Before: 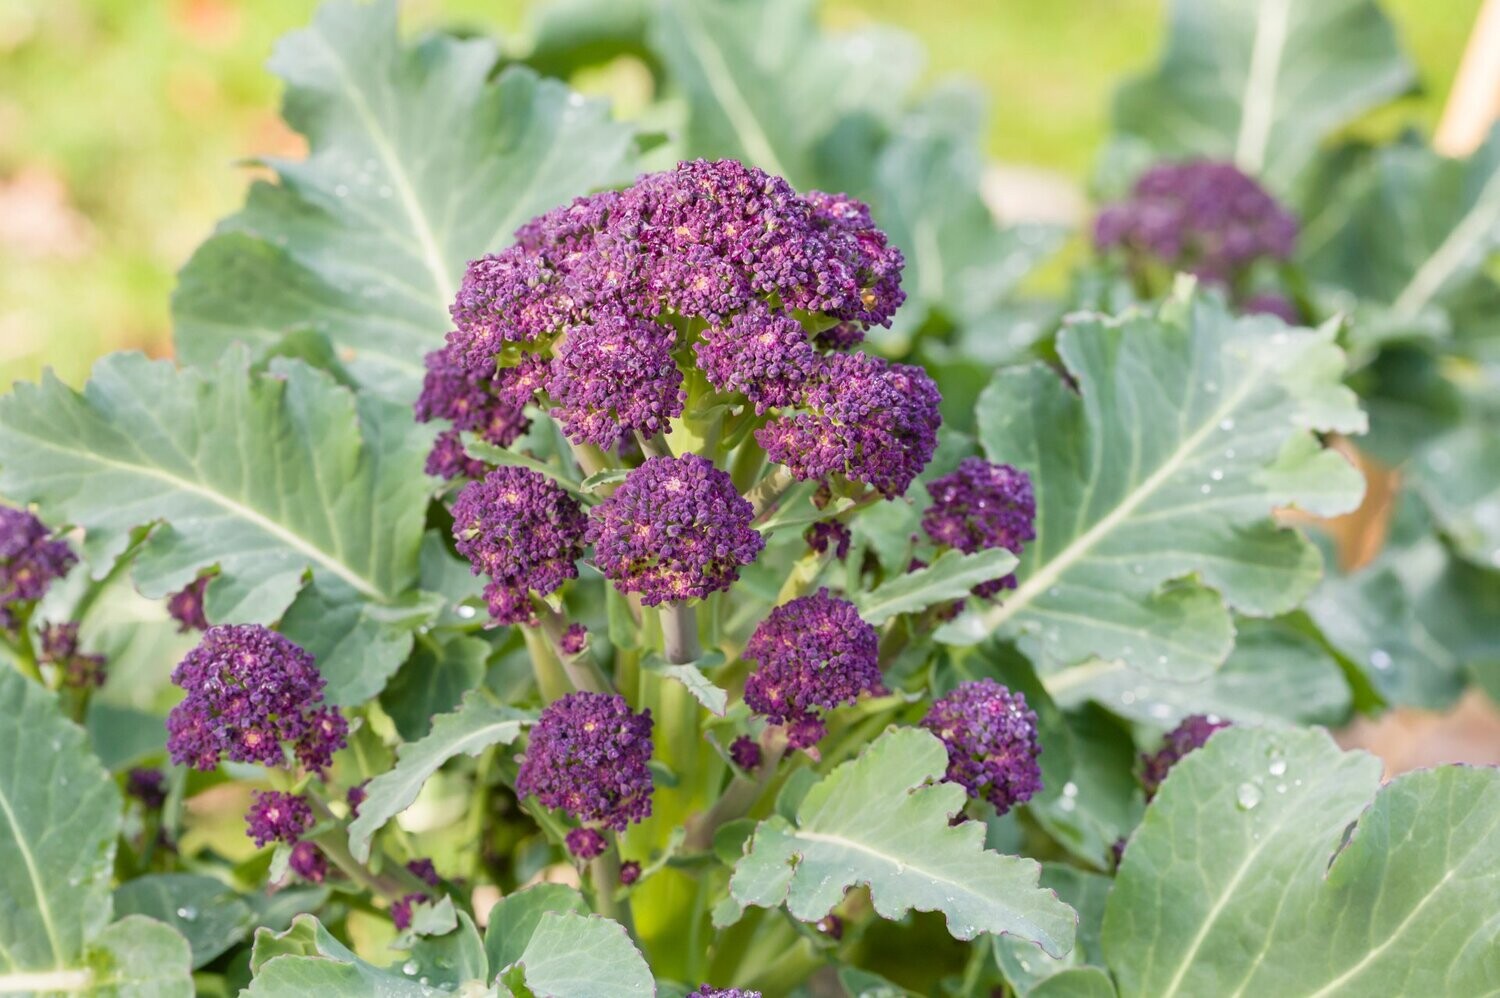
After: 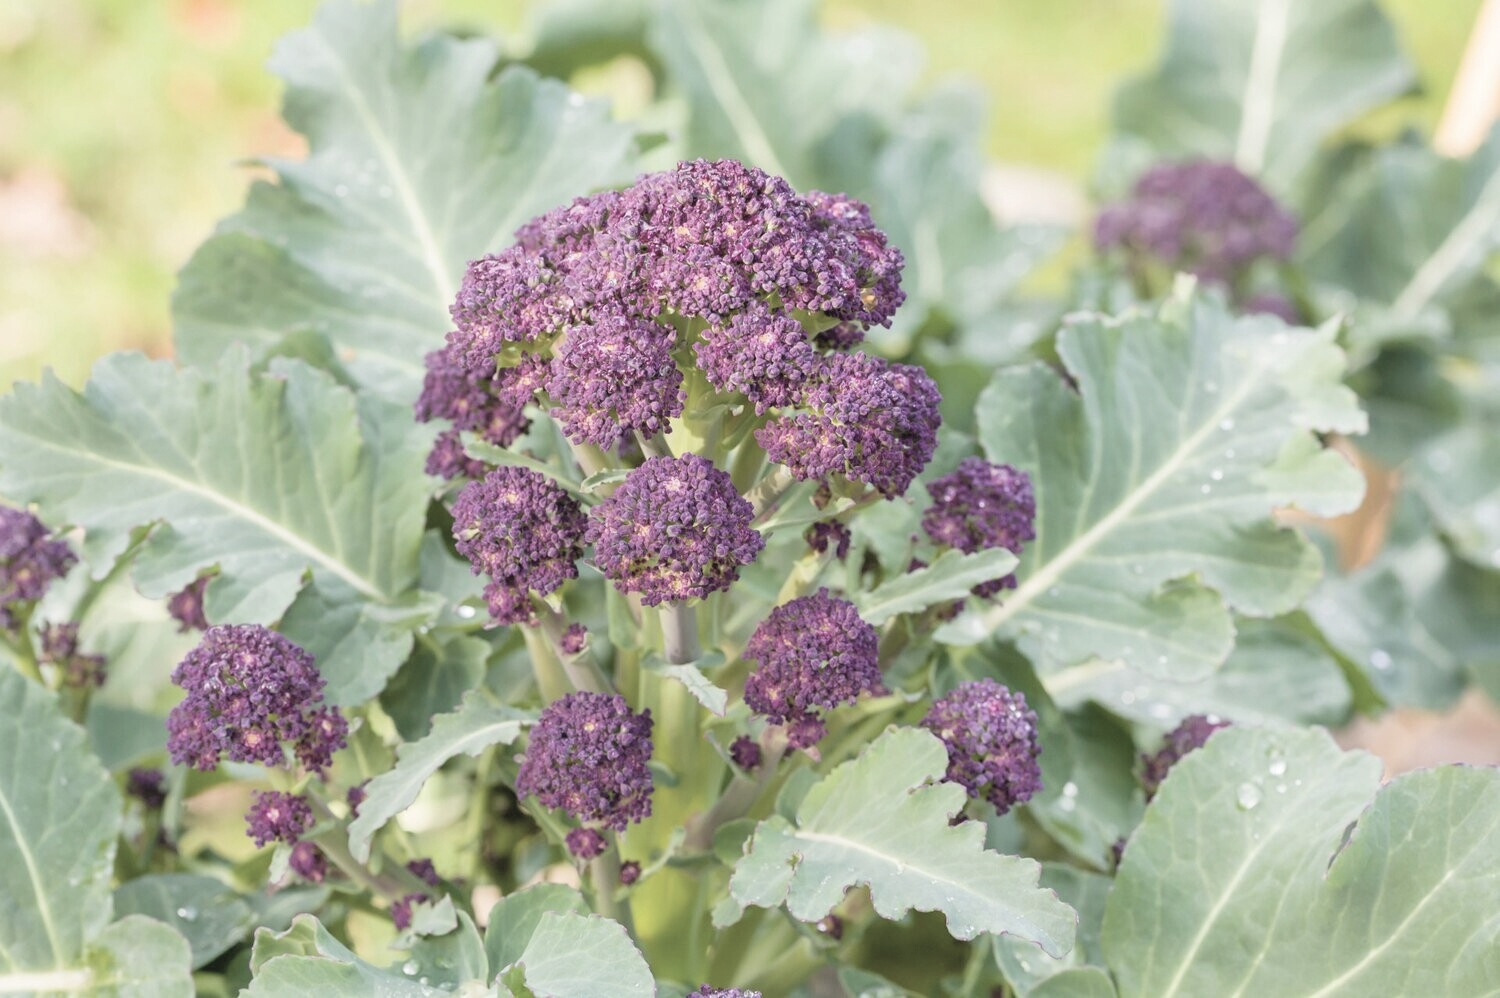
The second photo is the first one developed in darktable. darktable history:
color correction: highlights b* -0.007, saturation 0.616
contrast brightness saturation: brightness 0.155
